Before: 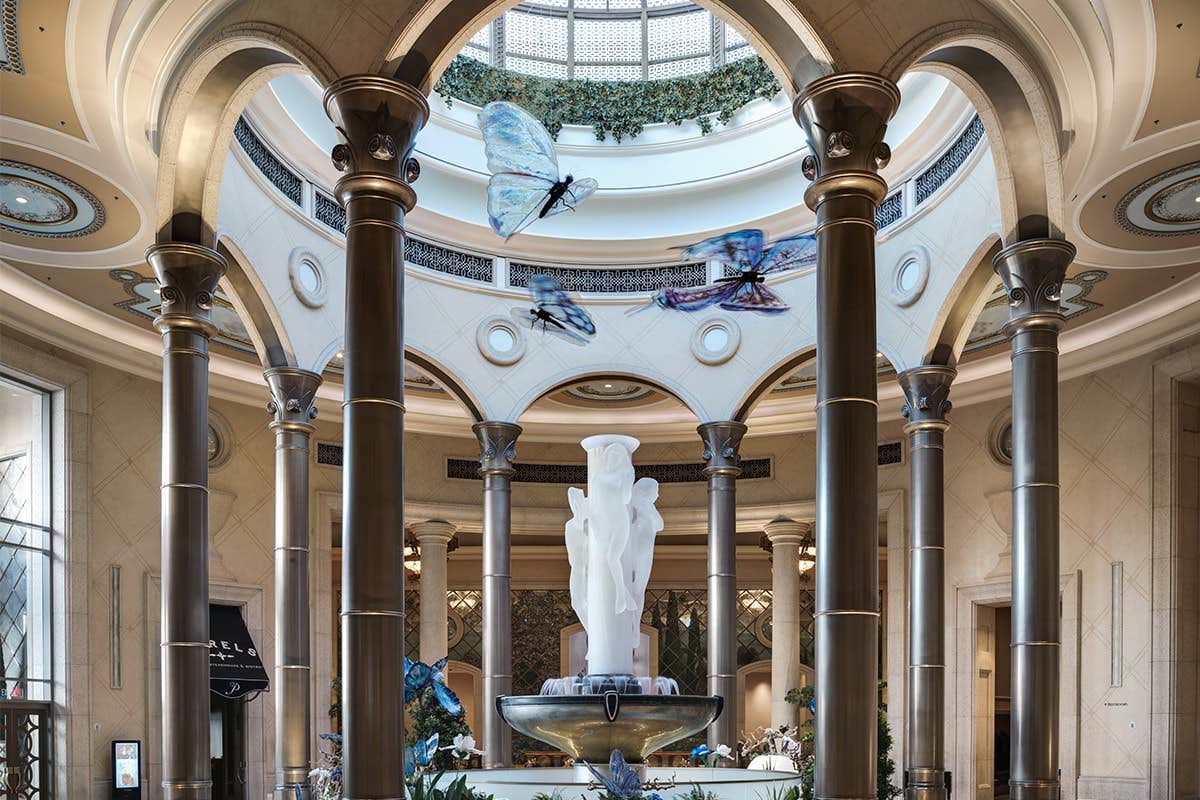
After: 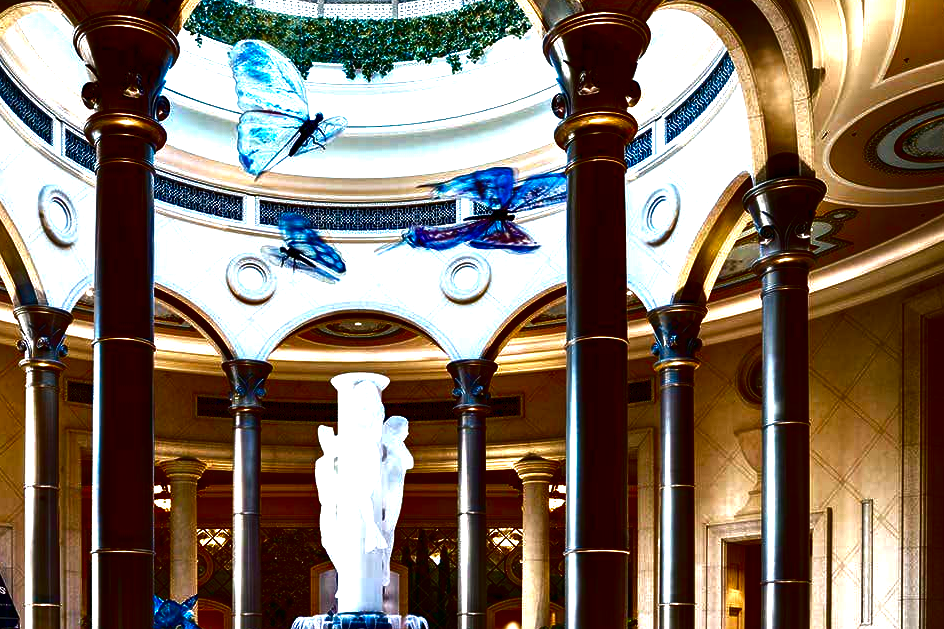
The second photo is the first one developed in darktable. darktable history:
crop and rotate: left 20.905%, top 7.765%, right 0.373%, bottom 13.499%
contrast brightness saturation: brightness -1, saturation 0.995
levels: gray 50.85%
exposure: exposure 1 EV, compensate highlight preservation false
